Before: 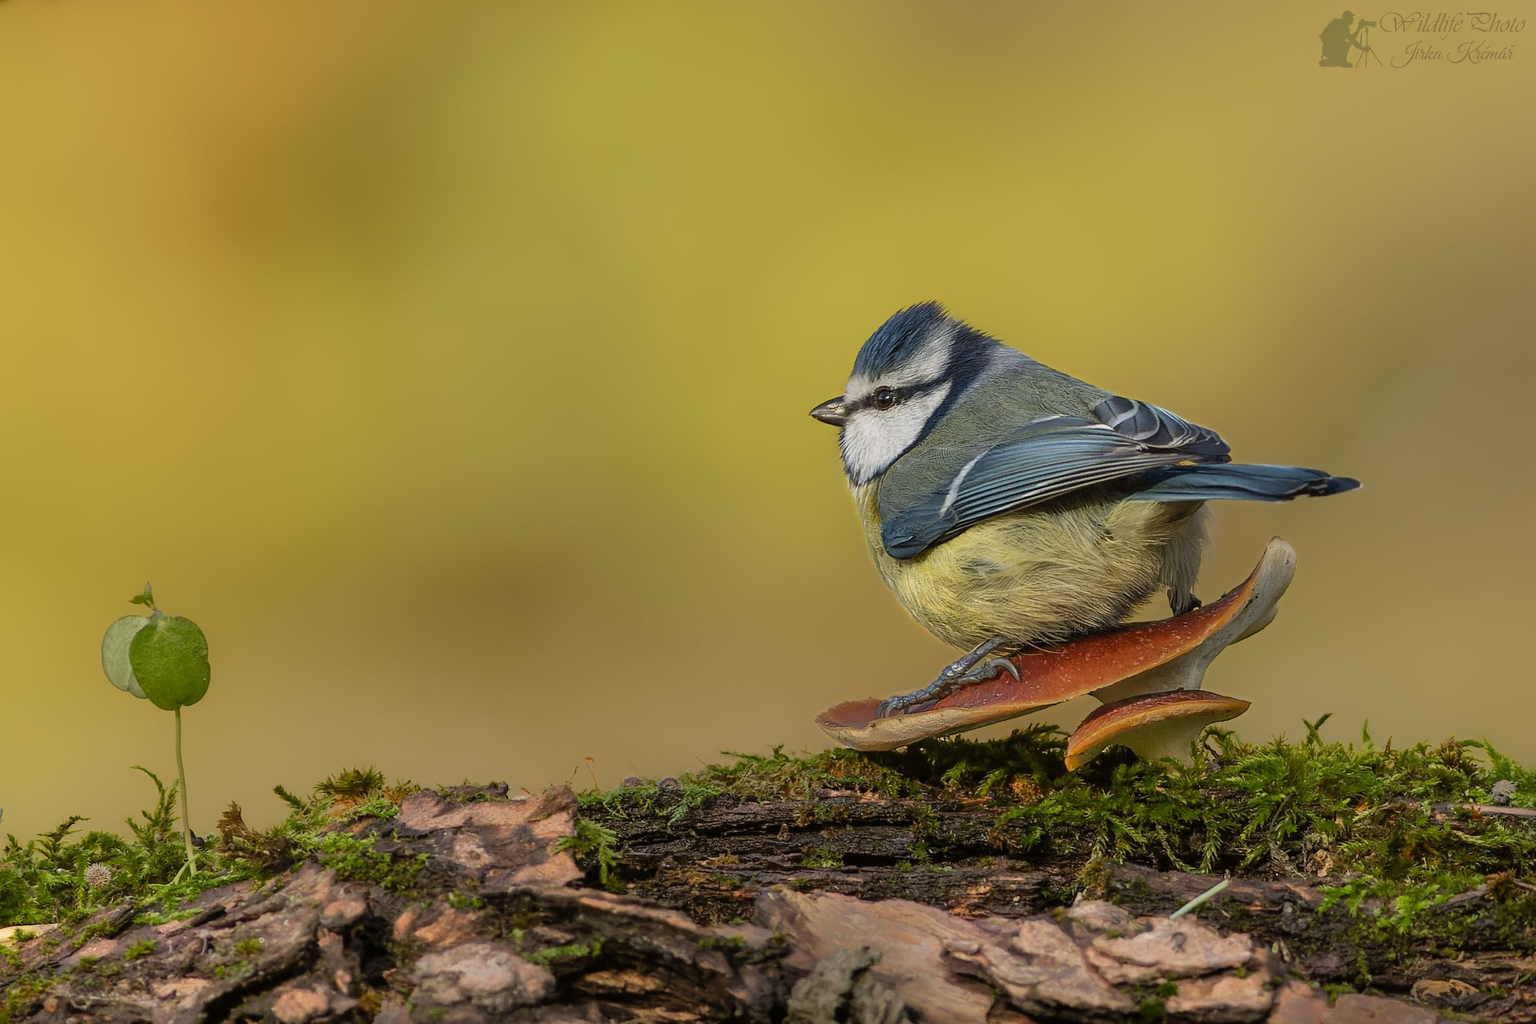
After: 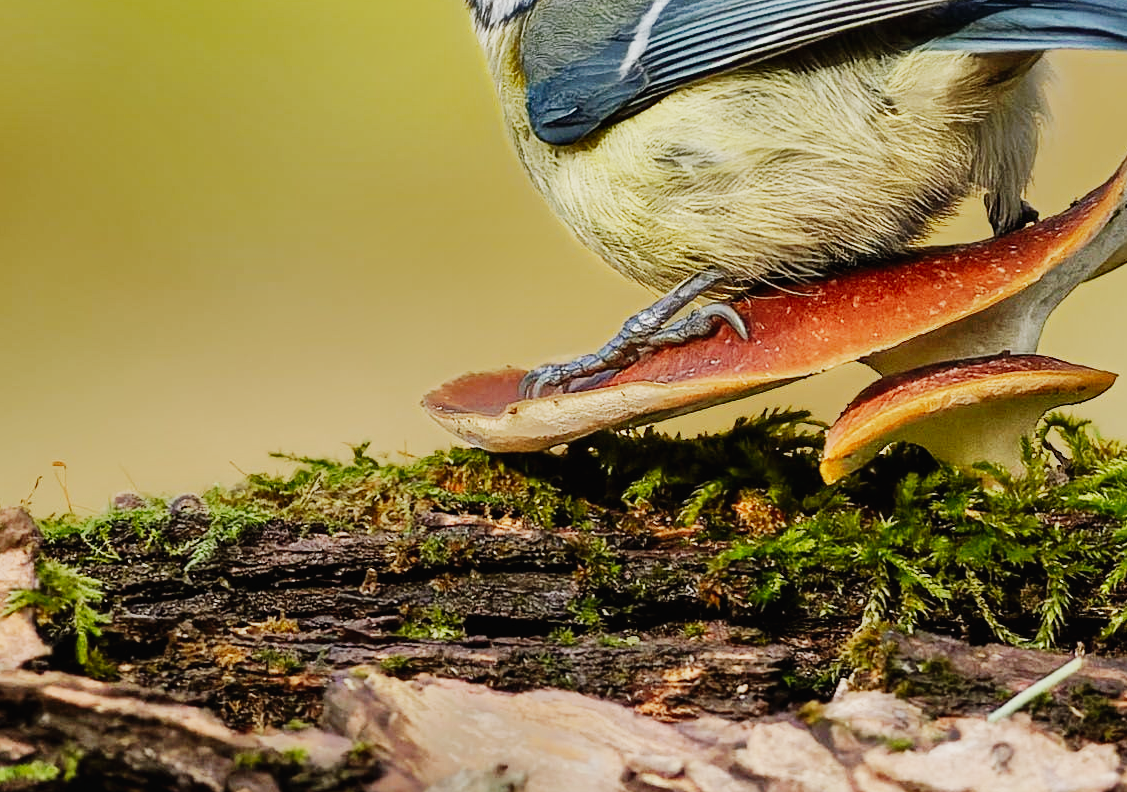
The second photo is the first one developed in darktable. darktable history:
sigmoid: contrast 1.7, skew -0.2, preserve hue 0%, red attenuation 0.1, red rotation 0.035, green attenuation 0.1, green rotation -0.017, blue attenuation 0.15, blue rotation -0.052, base primaries Rec2020
tone curve: curves: ch0 [(0, 0) (0.003, 0.012) (0.011, 0.015) (0.025, 0.027) (0.044, 0.045) (0.069, 0.064) (0.1, 0.093) (0.136, 0.133) (0.177, 0.177) (0.224, 0.221) (0.277, 0.272) (0.335, 0.342) (0.399, 0.398) (0.468, 0.462) (0.543, 0.547) (0.623, 0.624) (0.709, 0.711) (0.801, 0.792) (0.898, 0.889) (1, 1)], preserve colors none
exposure: black level correction 0, exposure 1.1 EV, compensate exposure bias true, compensate highlight preservation false
shadows and highlights: shadows 30.63, highlights -63.22, shadows color adjustment 98%, highlights color adjustment 58.61%, soften with gaussian
crop: left 35.976%, top 45.819%, right 18.162%, bottom 5.807%
